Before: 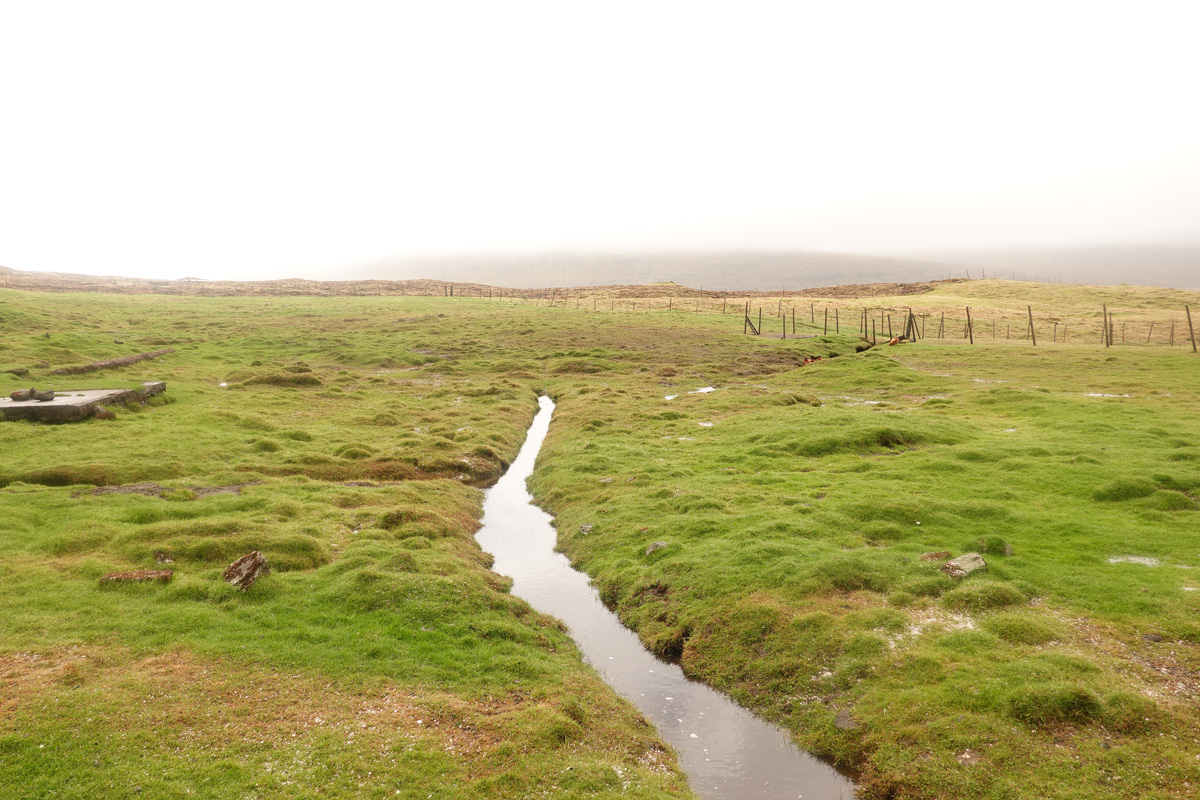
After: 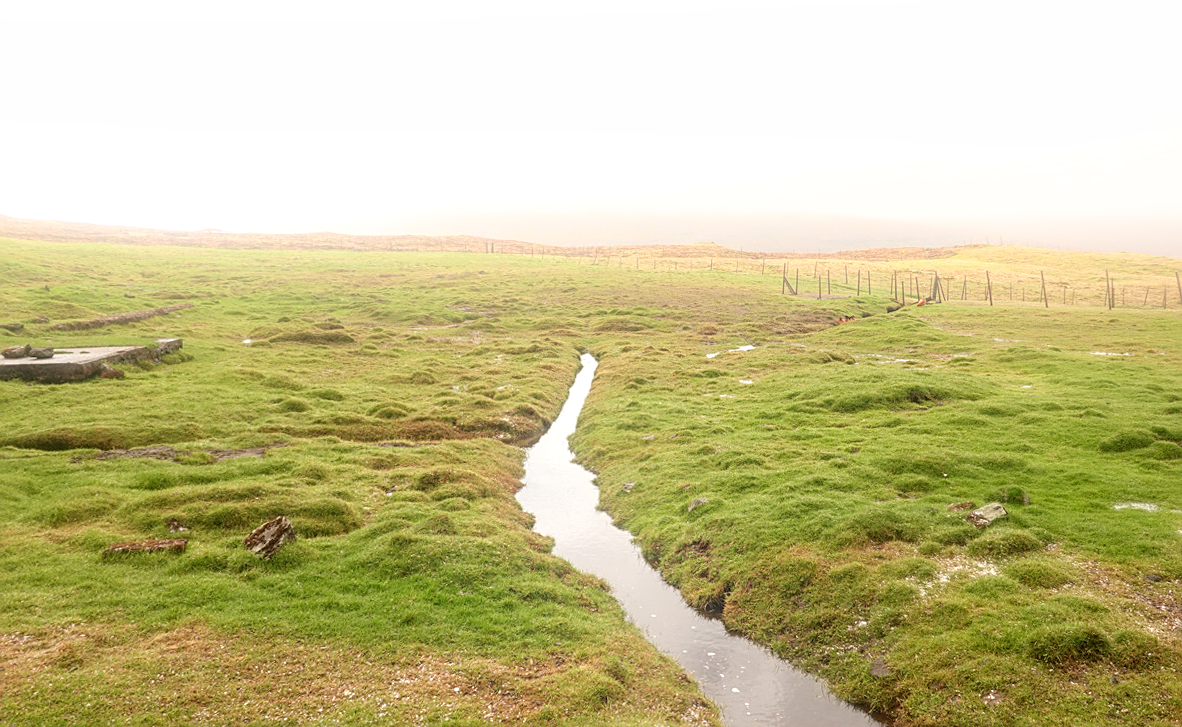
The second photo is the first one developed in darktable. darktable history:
bloom: on, module defaults
local contrast: detail 130%
rotate and perspective: rotation -0.013°, lens shift (vertical) -0.027, lens shift (horizontal) 0.178, crop left 0.016, crop right 0.989, crop top 0.082, crop bottom 0.918
sharpen: on, module defaults
